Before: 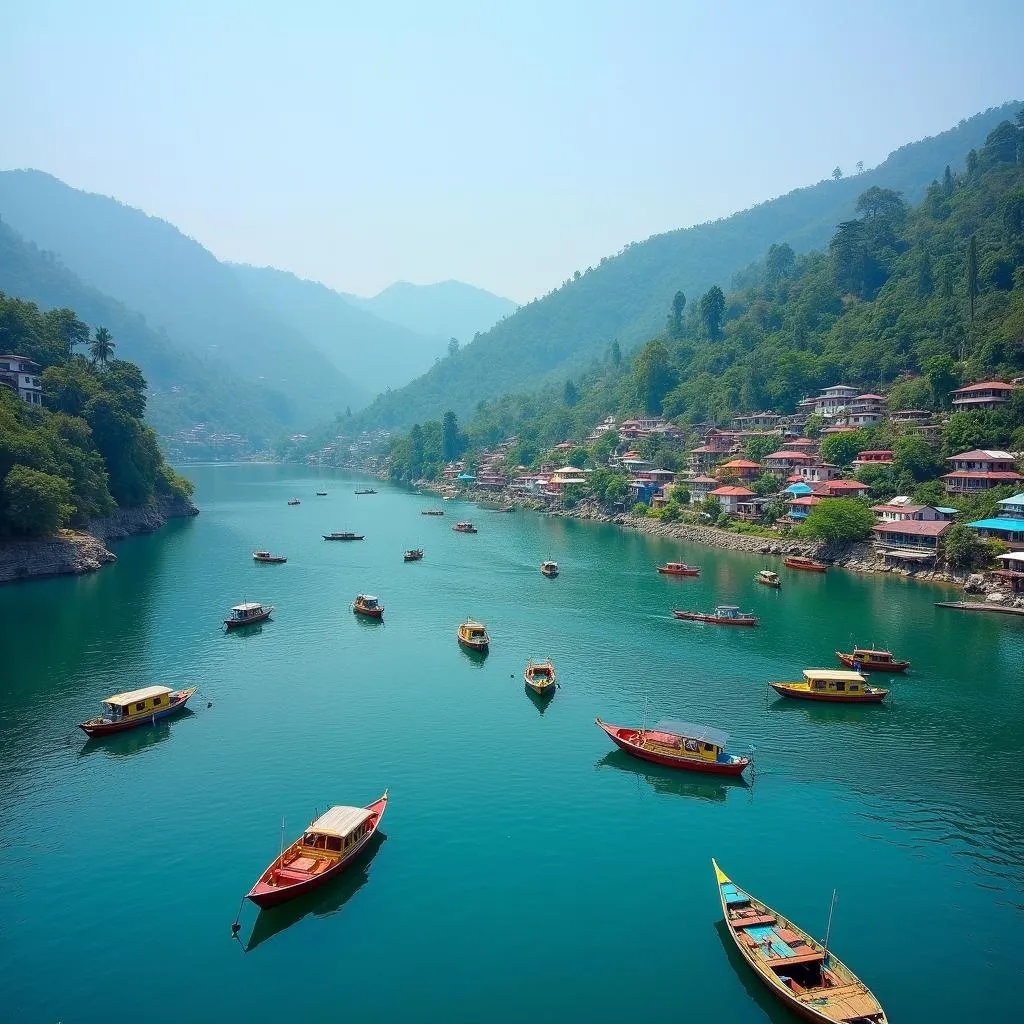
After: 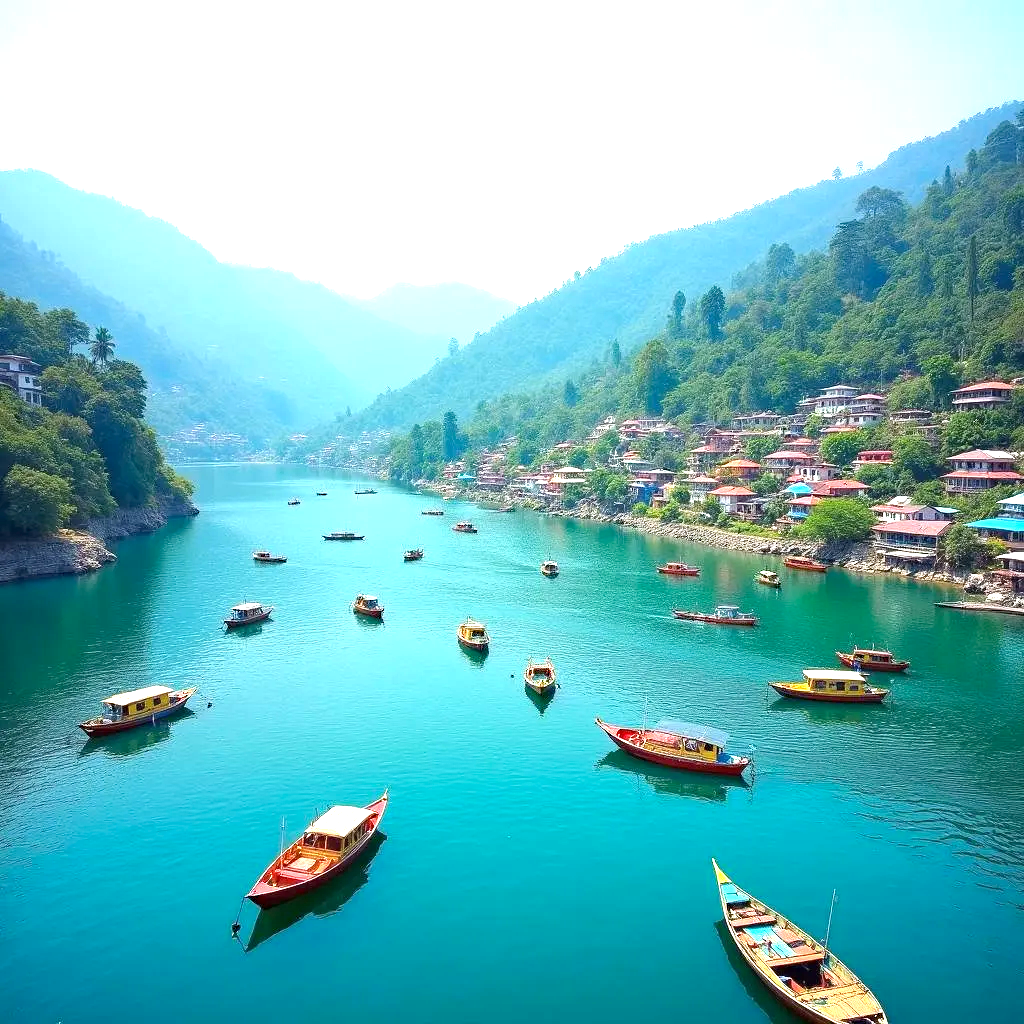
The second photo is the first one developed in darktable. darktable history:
exposure: black level correction 0, exposure 1.2 EV, compensate highlight preservation false
levels: white 99.95%
haze removal: compatibility mode true, adaptive false
